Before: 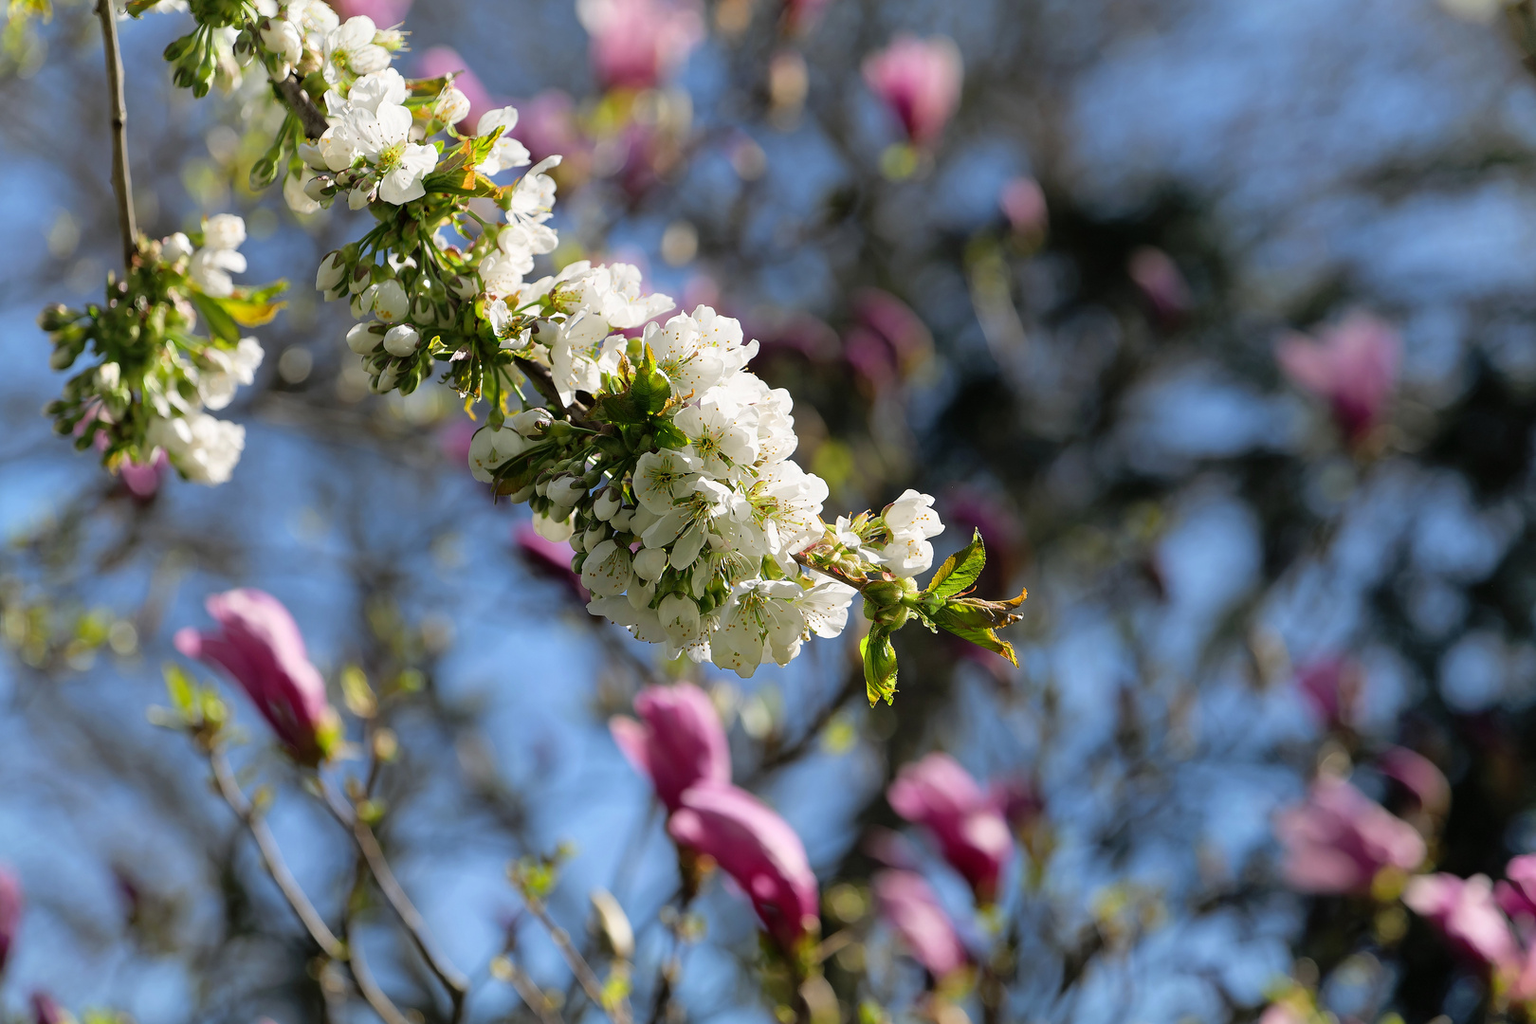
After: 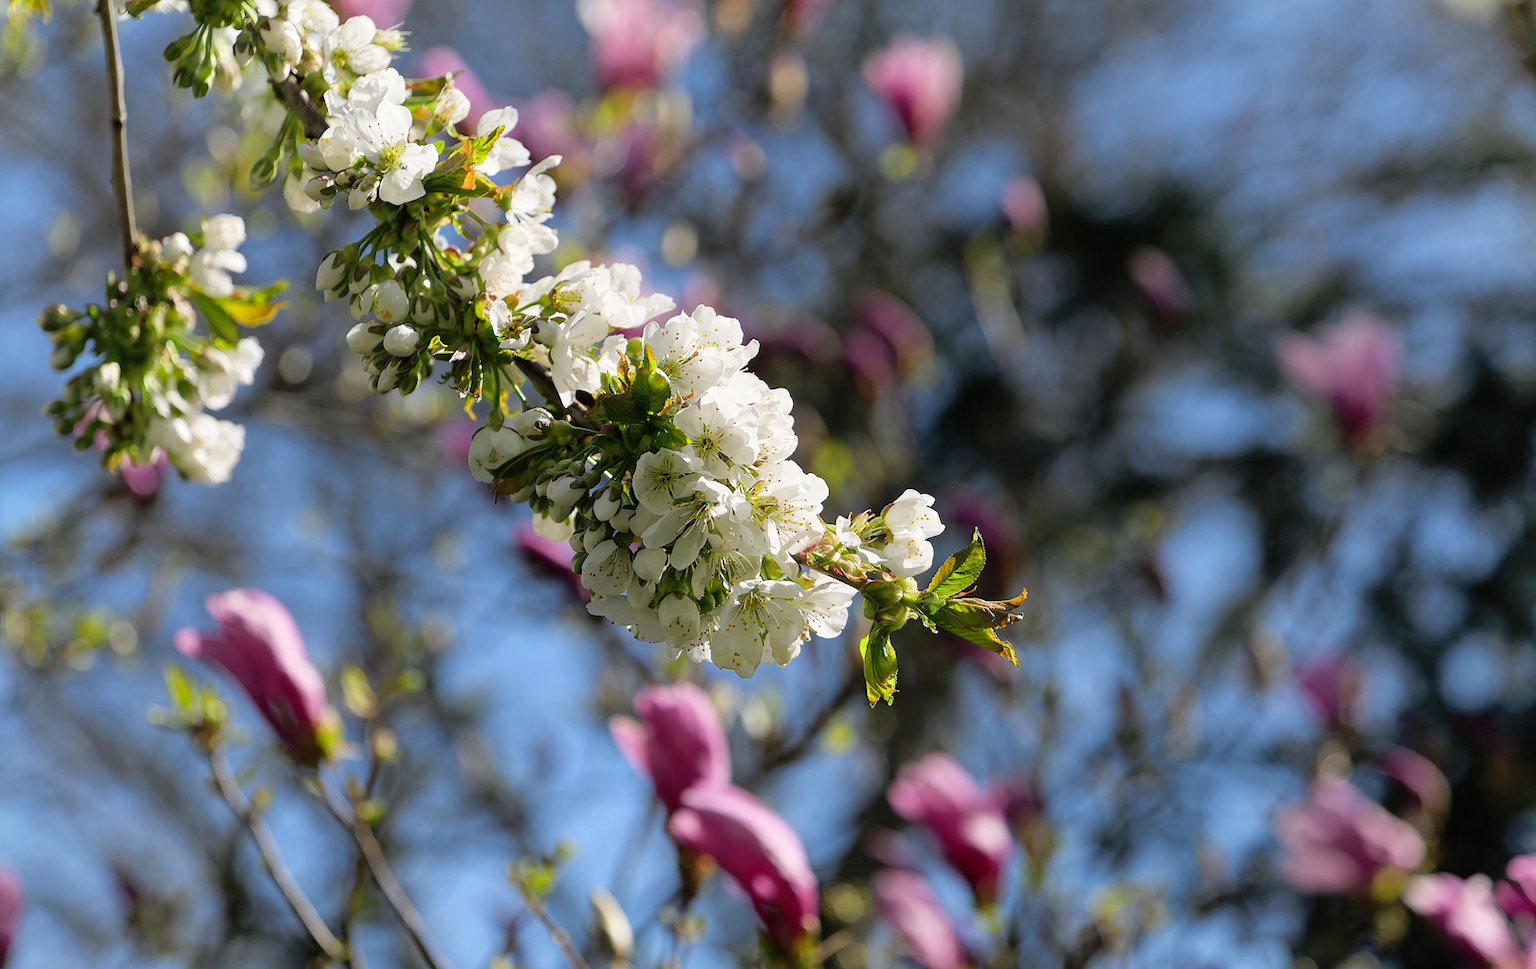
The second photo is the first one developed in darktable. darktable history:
crop and rotate: top 0.006%, bottom 5.23%
